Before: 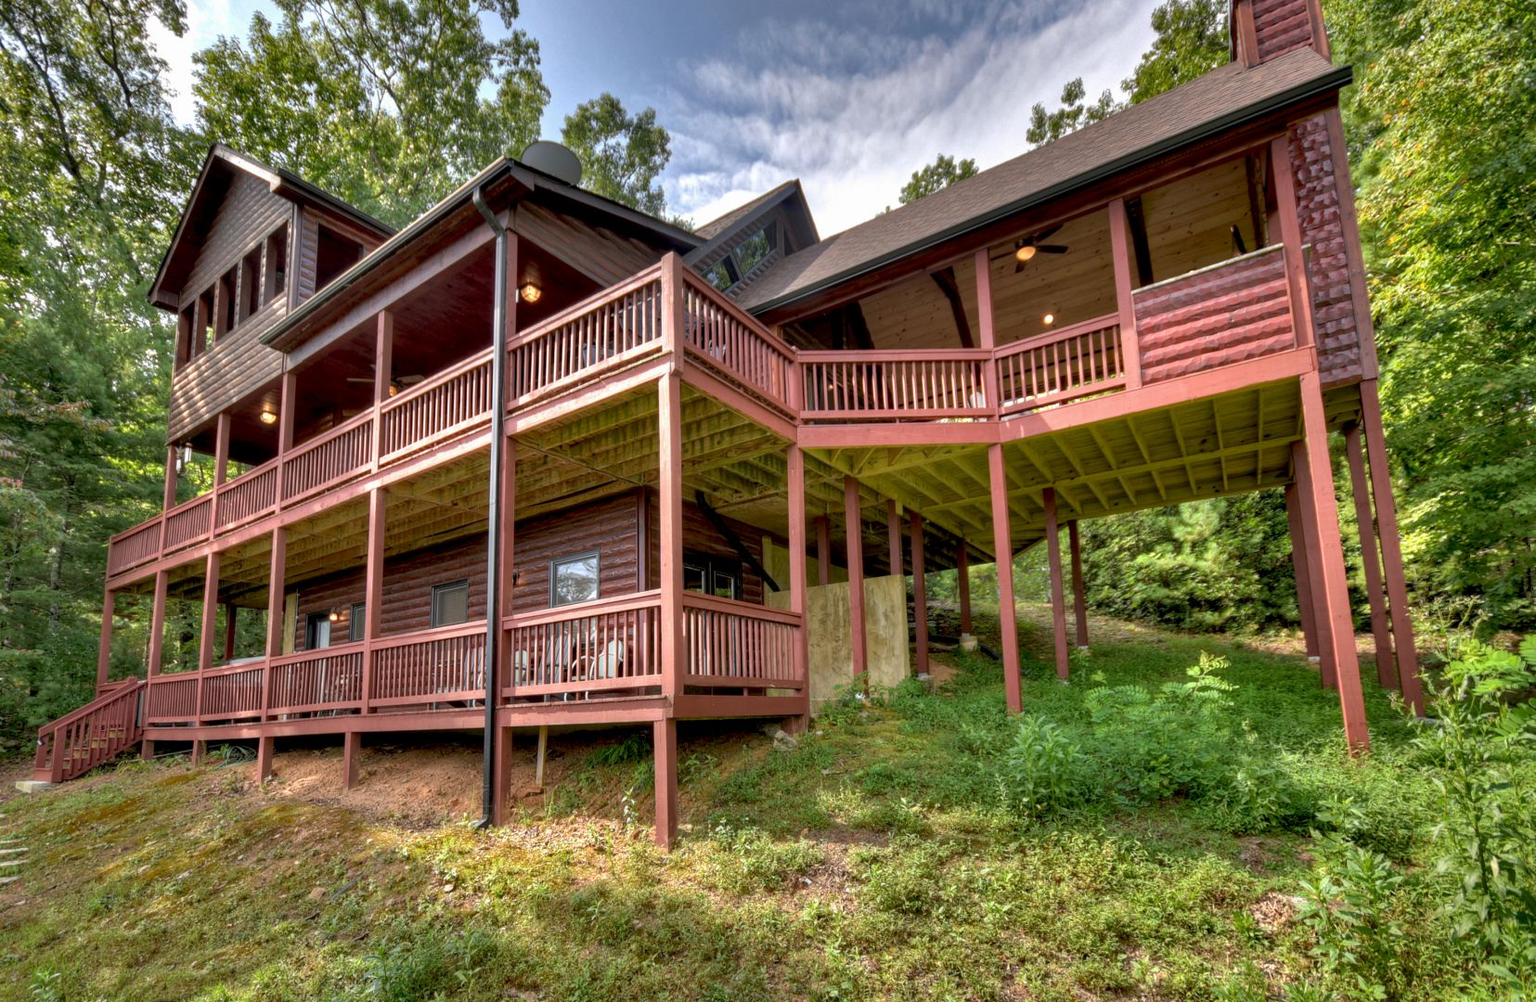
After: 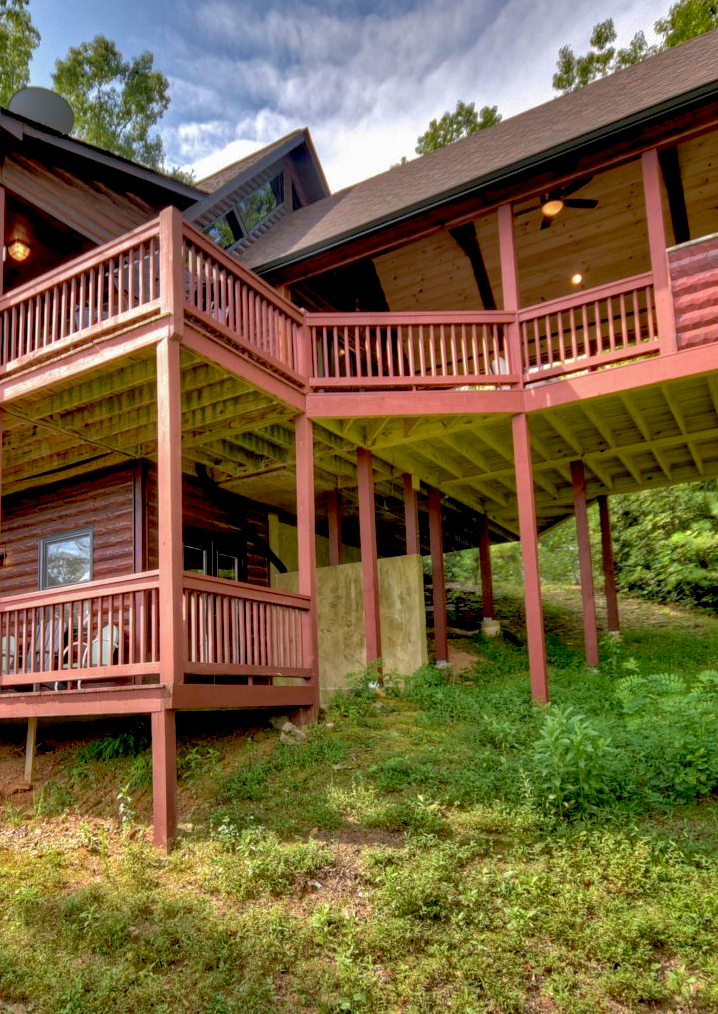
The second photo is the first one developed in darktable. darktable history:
crop: left 33.452%, top 6.025%, right 23.155%
exposure: black level correction 0.012, compensate highlight preservation false
velvia: on, module defaults
shadows and highlights: on, module defaults
